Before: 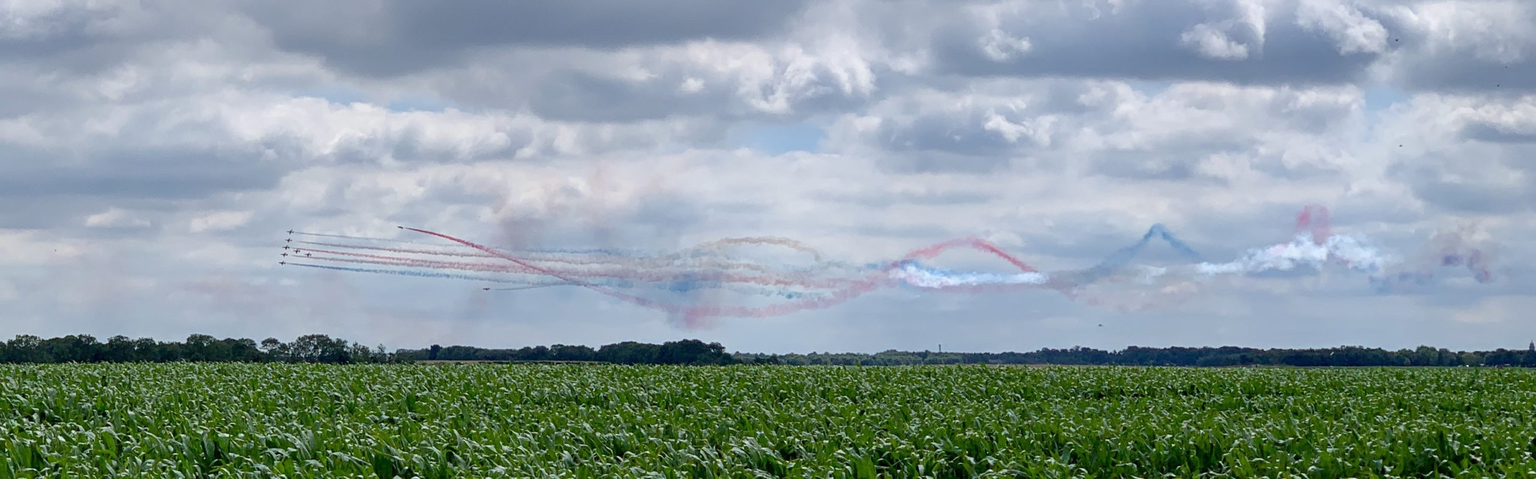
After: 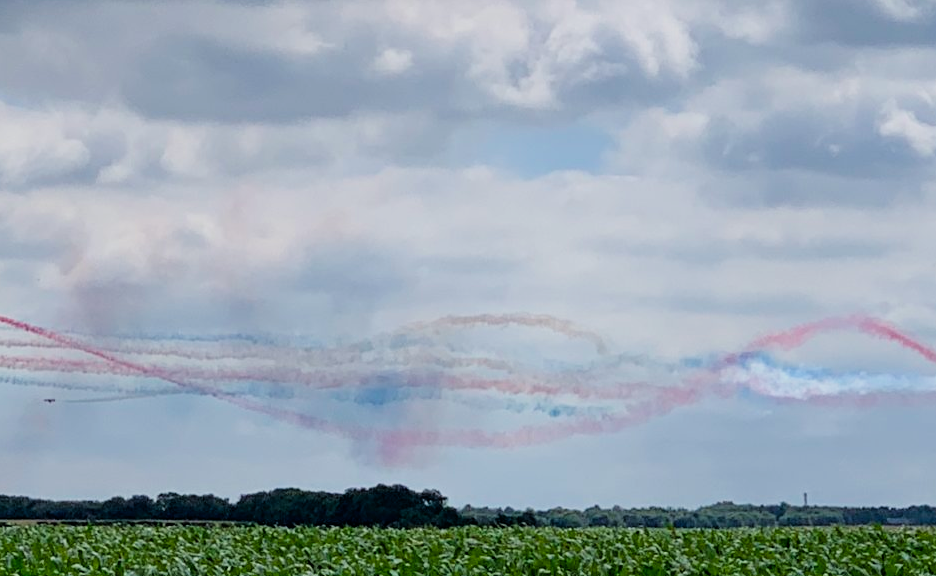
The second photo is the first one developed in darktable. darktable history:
filmic rgb: black relative exposure -7.76 EV, white relative exposure 4.36 EV, hardness 3.75, latitude 49.31%, contrast 1.101
exposure: black level correction 0.001, exposure 0.017 EV, compensate exposure bias true, compensate highlight preservation false
crop and rotate: left 29.759%, top 10.275%, right 33.678%, bottom 17.501%
